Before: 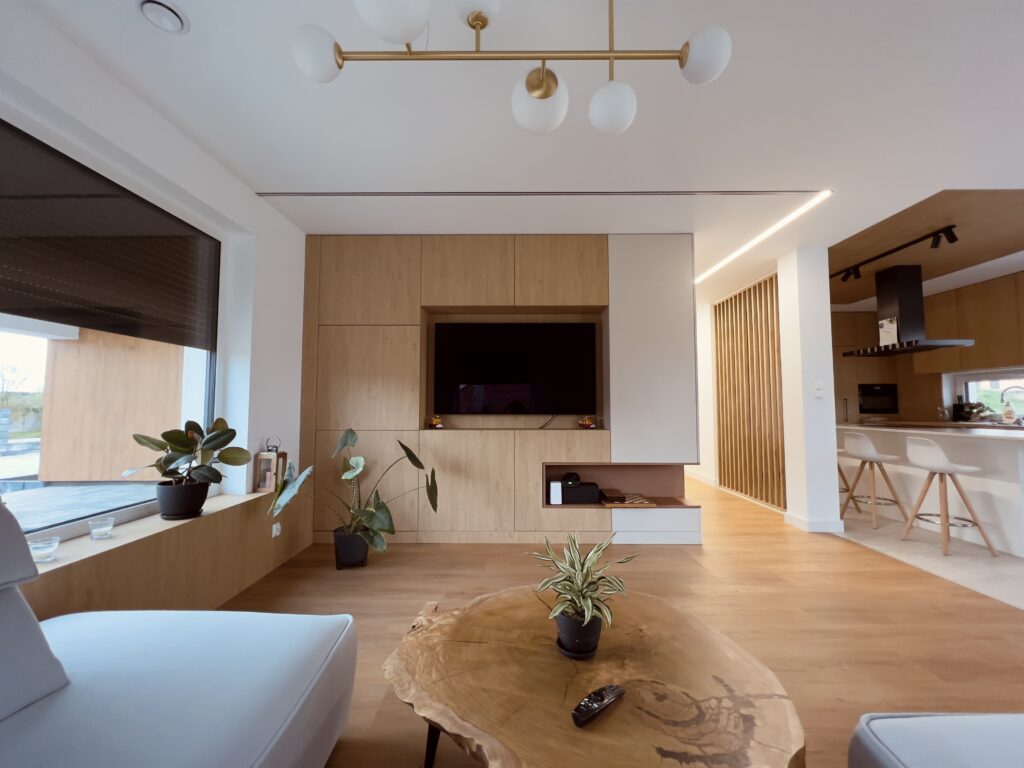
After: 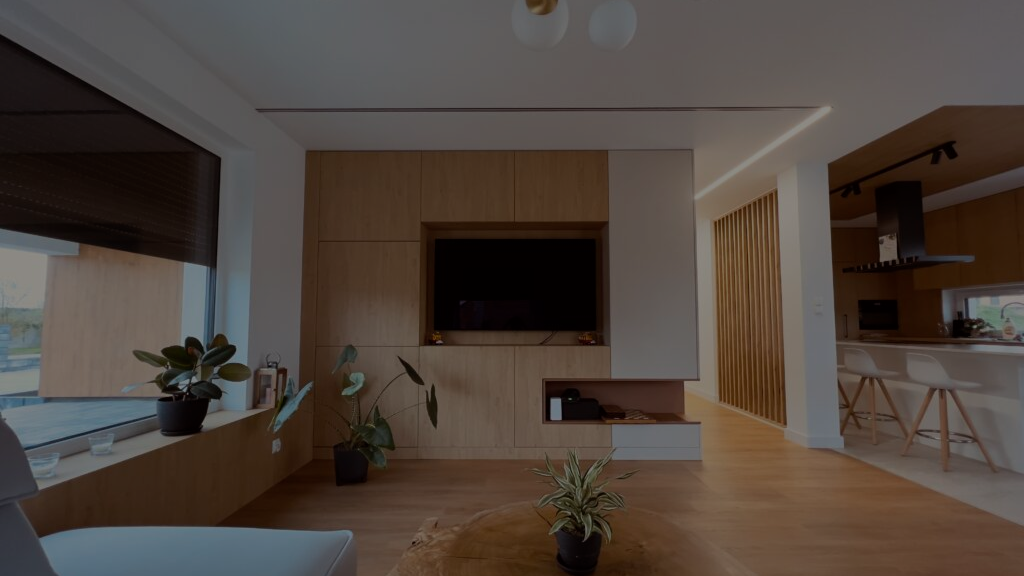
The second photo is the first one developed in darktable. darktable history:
crop: top 11.042%, bottom 13.87%
exposure: exposure -1.947 EV, compensate highlight preservation false
